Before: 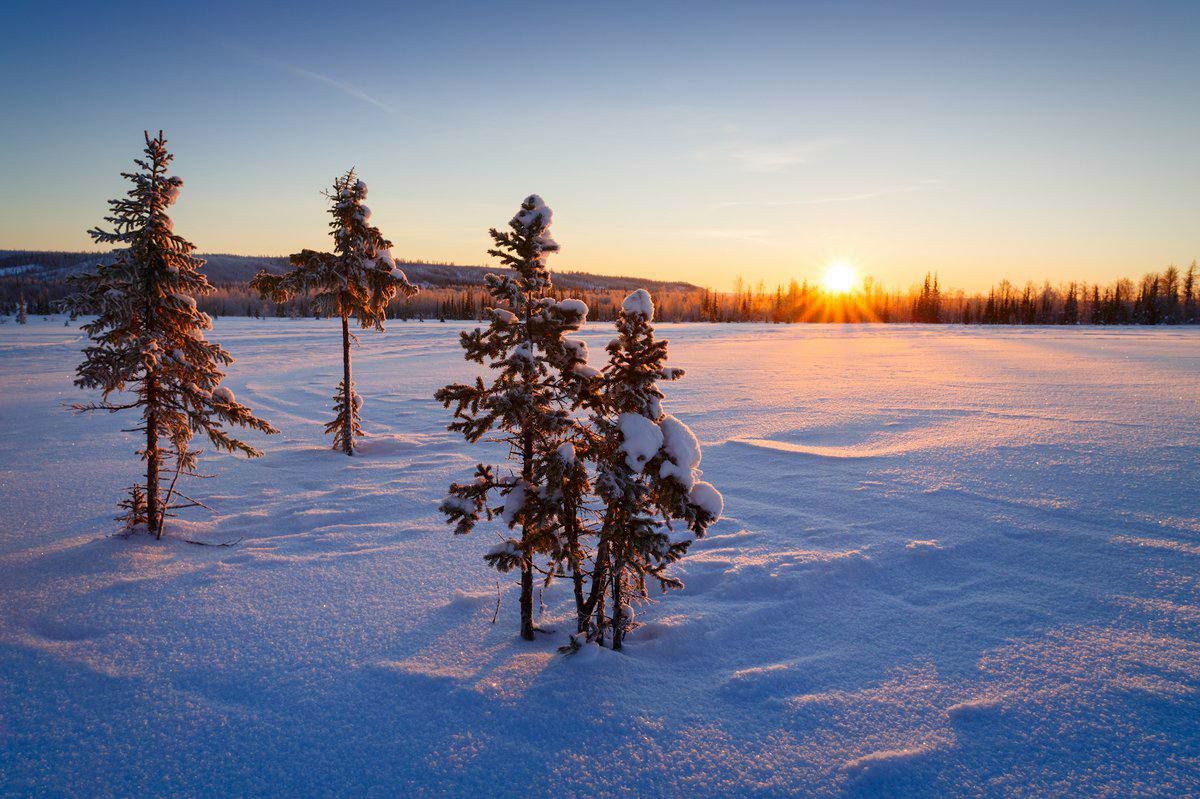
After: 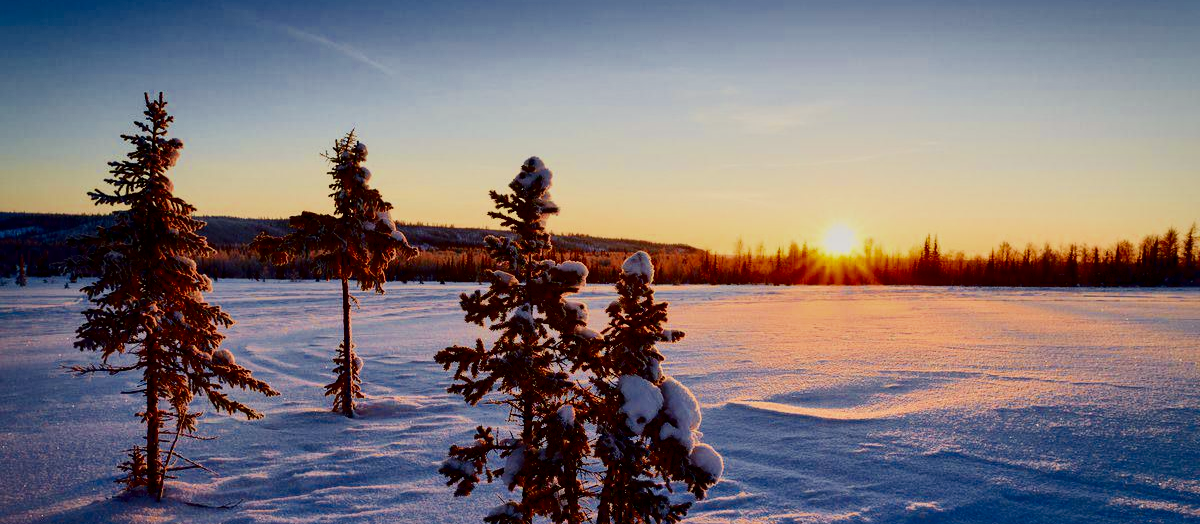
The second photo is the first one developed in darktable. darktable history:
tone curve: curves: ch0 [(0, 0) (0.091, 0.066) (0.184, 0.16) (0.491, 0.519) (0.748, 0.765) (1, 0.919)]; ch1 [(0, 0) (0.179, 0.173) (0.322, 0.32) (0.424, 0.424) (0.502, 0.504) (0.56, 0.578) (0.631, 0.675) (0.777, 0.806) (1, 1)]; ch2 [(0, 0) (0.434, 0.447) (0.483, 0.487) (0.547, 0.573) (0.676, 0.673) (1, 1)], color space Lab, independent channels, preserve colors none
color contrast: green-magenta contrast 0.8, blue-yellow contrast 1.1, unbound 0
crop and rotate: top 4.848%, bottom 29.503%
local contrast: mode bilateral grid, contrast 50, coarseness 50, detail 150%, midtone range 0.2
exposure: exposure 0.921 EV, compensate highlight preservation false
contrast brightness saturation: brightness -0.52
filmic rgb: black relative exposure -7.15 EV, white relative exposure 5.36 EV, hardness 3.02, color science v6 (2022)
